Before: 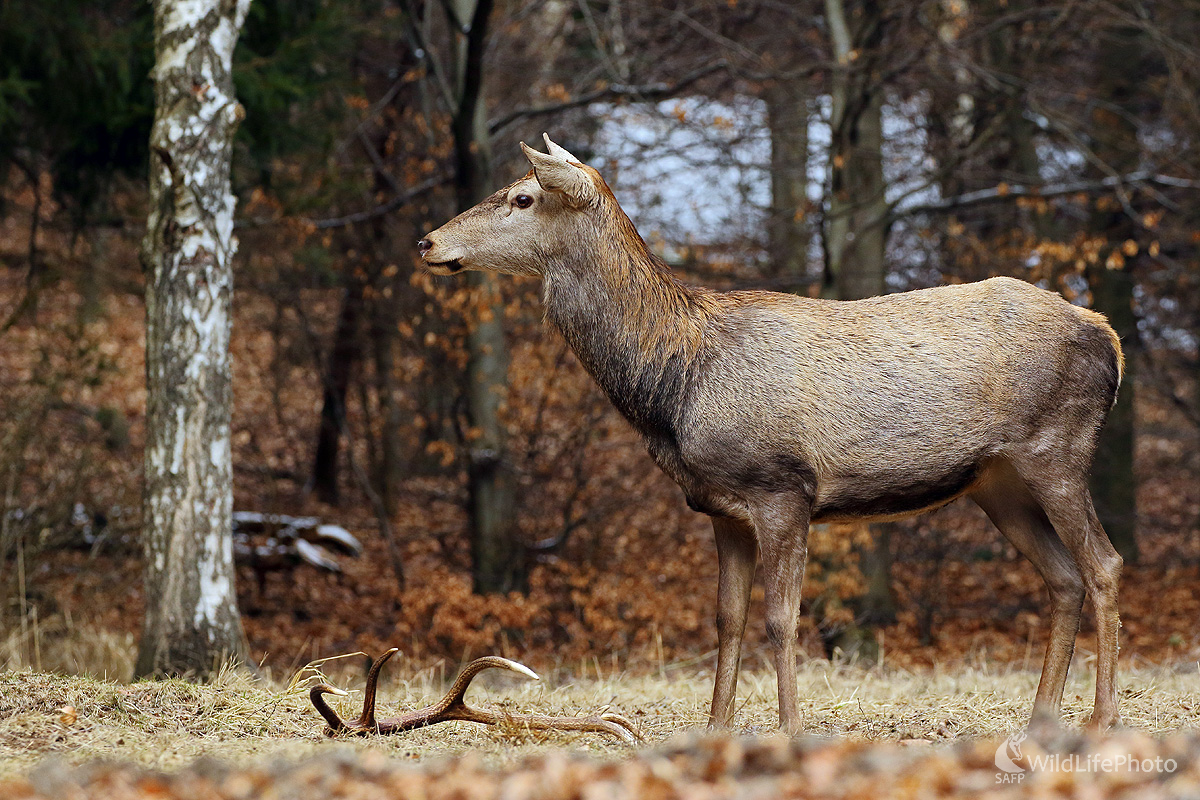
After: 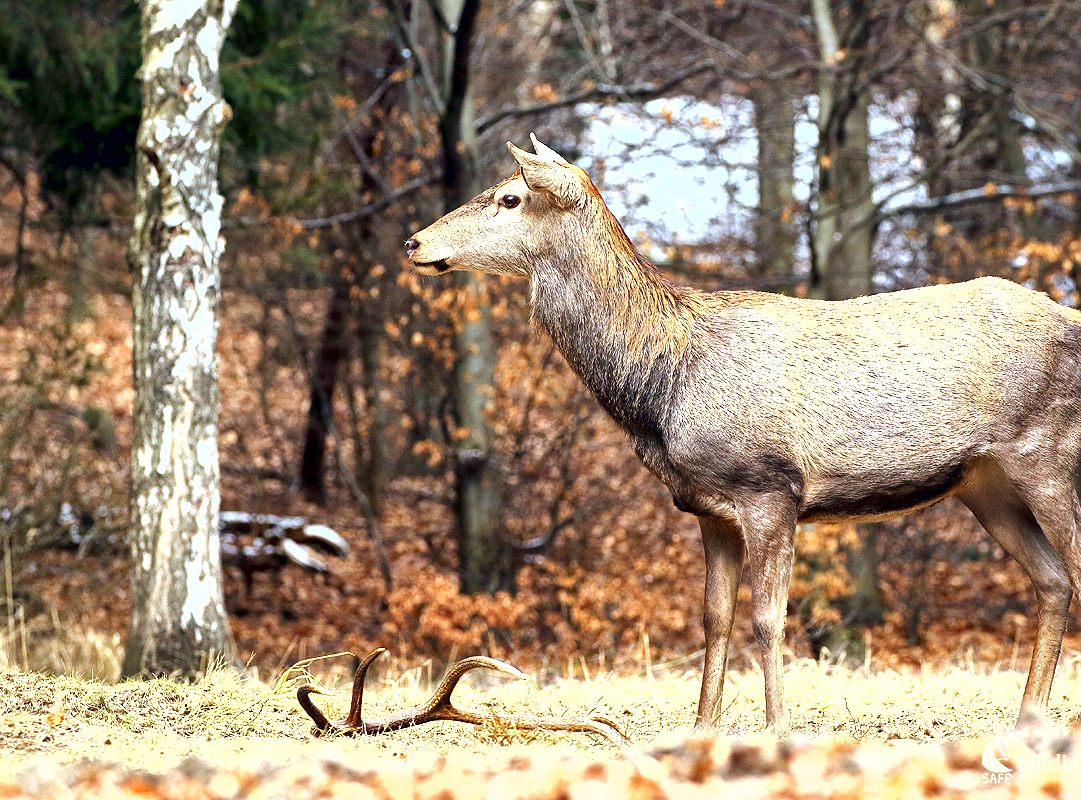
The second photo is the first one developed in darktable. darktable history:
exposure: black level correction 0.001, exposure 0.5 EV, compensate exposure bias true, compensate highlight preservation false
white balance: red 0.982, blue 1.018
crop and rotate: left 1.088%, right 8.807%
local contrast: mode bilateral grid, contrast 20, coarseness 50, detail 132%, midtone range 0.2
shadows and highlights: radius 125.46, shadows 30.51, highlights -30.51, low approximation 0.01, soften with gaussian
